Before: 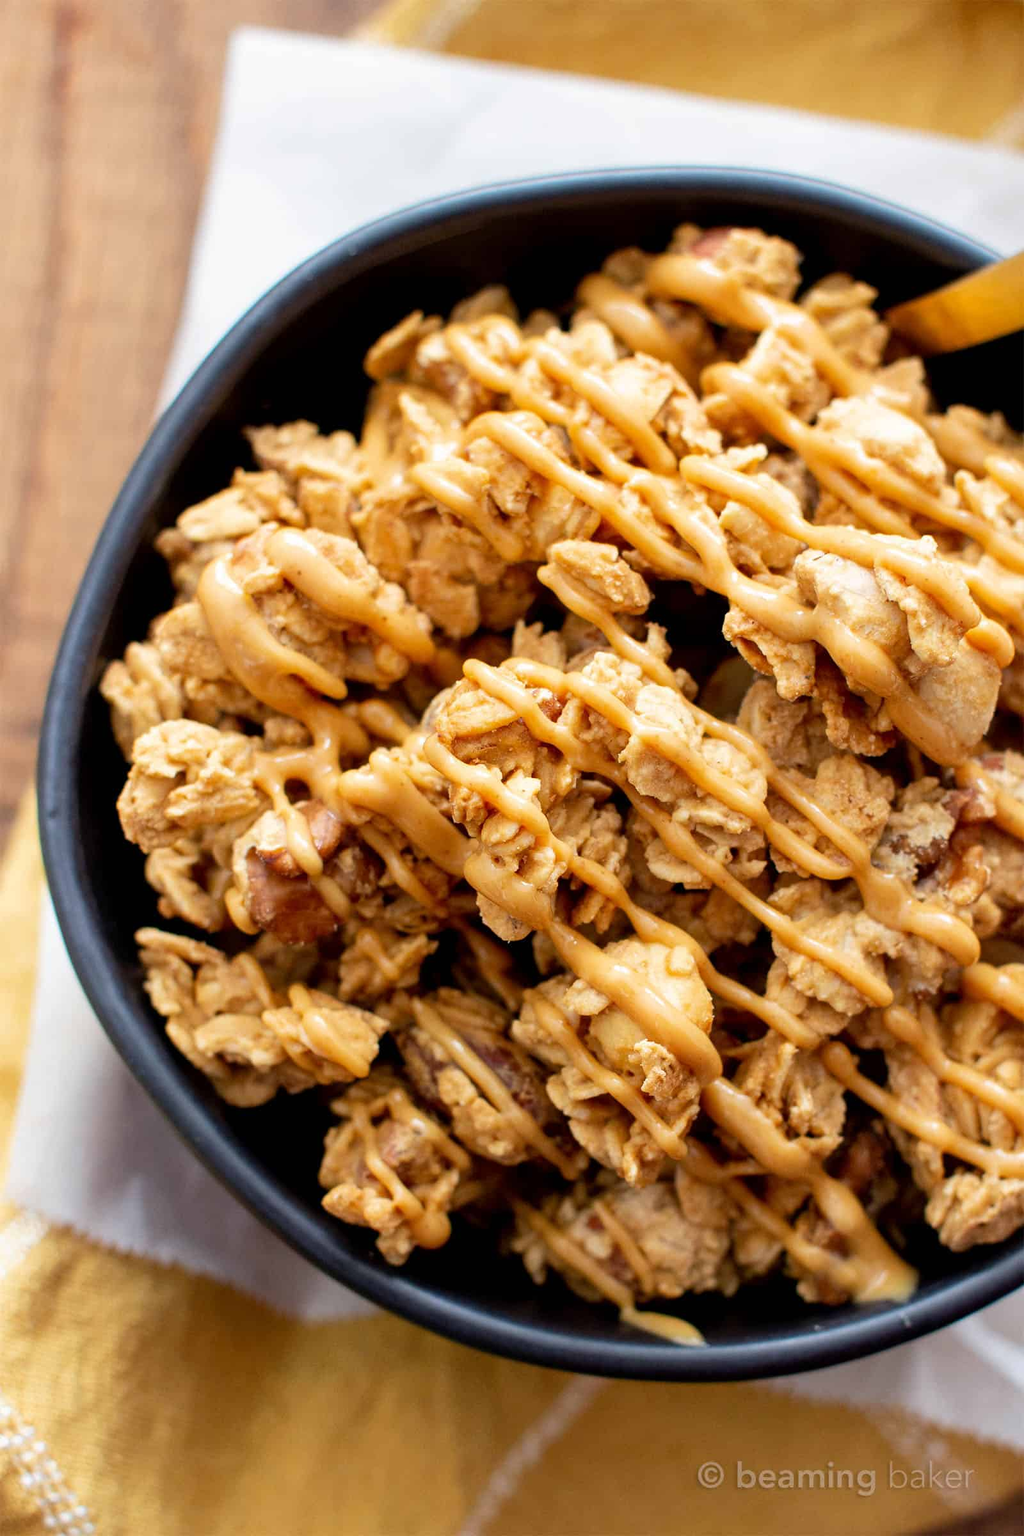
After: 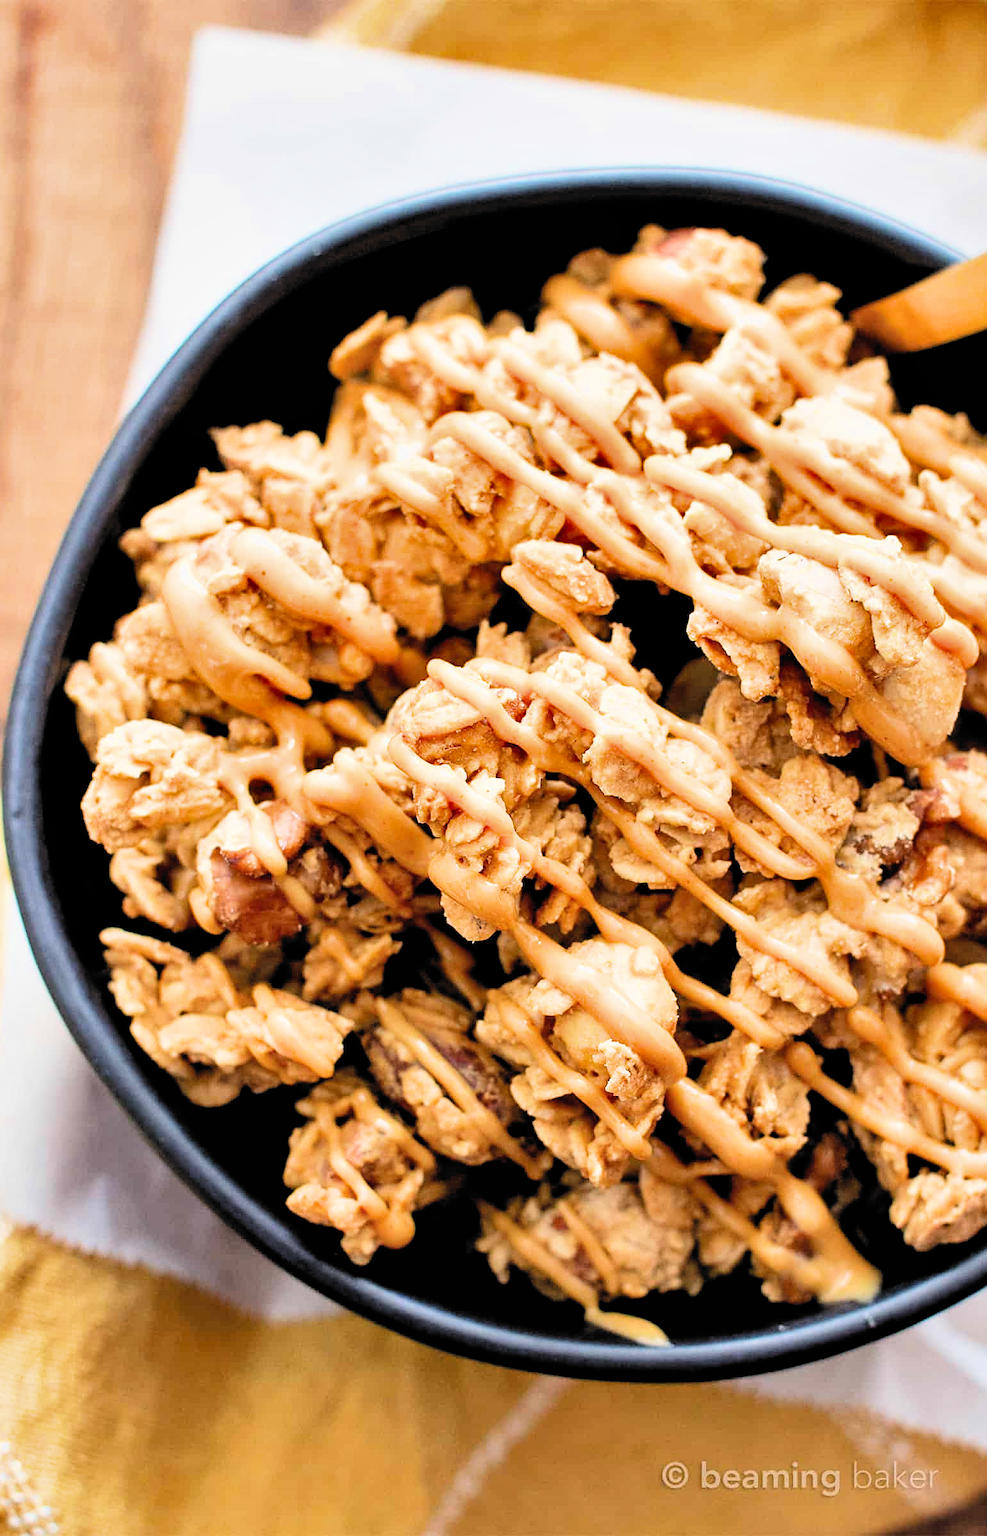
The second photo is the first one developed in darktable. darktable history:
filmic rgb: black relative exposure -5.05 EV, white relative exposure 3.95 EV, hardness 2.9, contrast 1.3, highlights saturation mix -28.79%, color science v6 (2022)
exposure: black level correction 0, exposure 0.891 EV, compensate highlight preservation false
sharpen: on, module defaults
crop and rotate: left 3.505%
shadows and highlights: soften with gaussian
